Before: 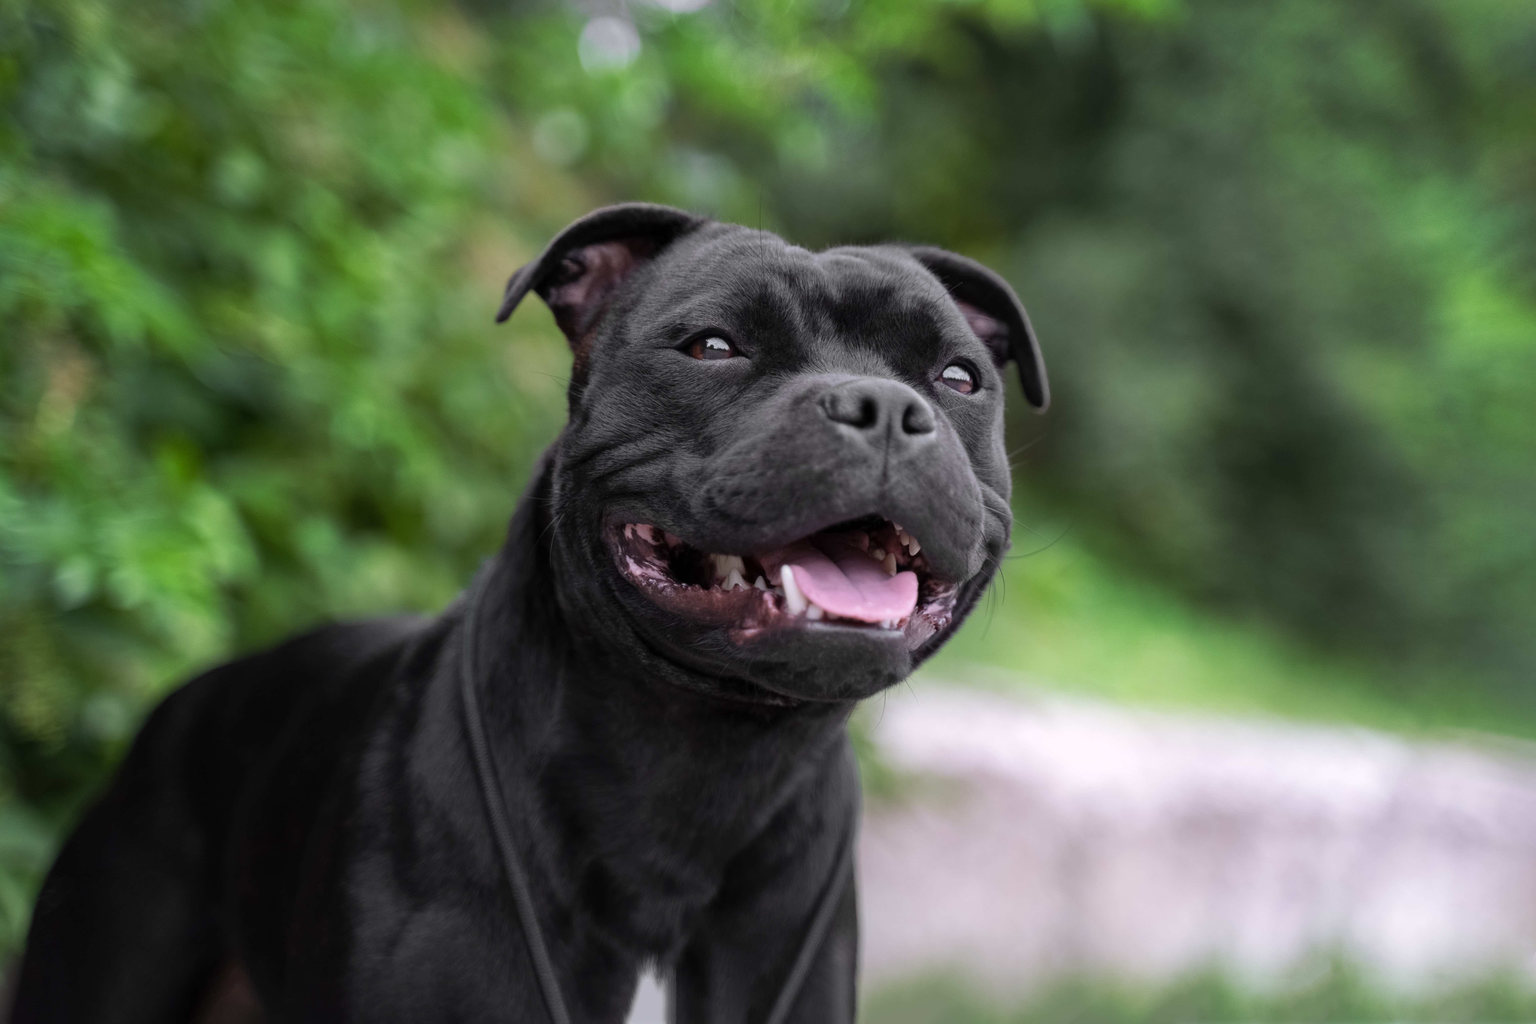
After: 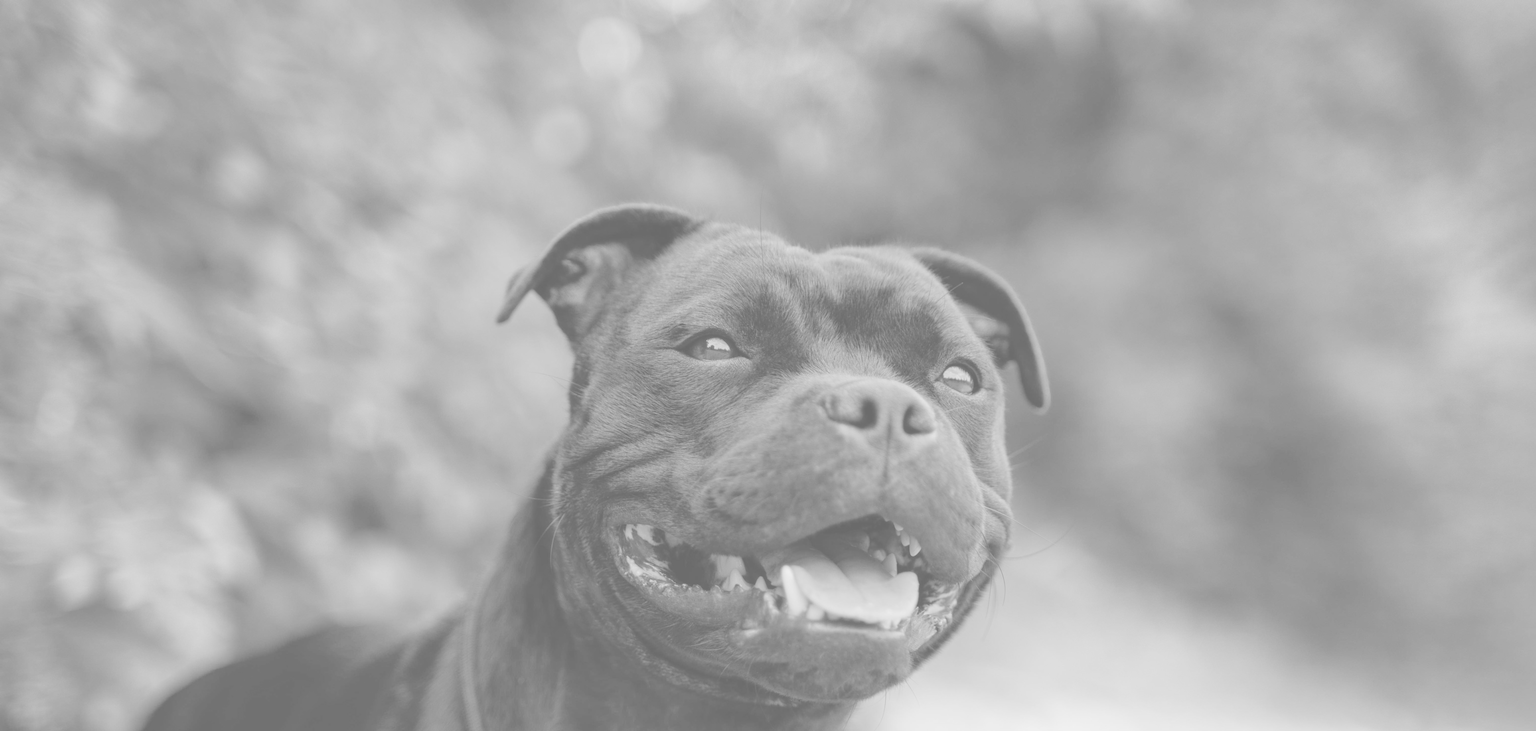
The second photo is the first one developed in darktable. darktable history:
color correction: highlights a* -1.43, highlights b* 10.12, shadows a* 0.395, shadows b* 19.35
local contrast: on, module defaults
crop: bottom 28.576%
monochrome: on, module defaults
contrast brightness saturation: contrast -0.32, brightness 0.75, saturation -0.78
